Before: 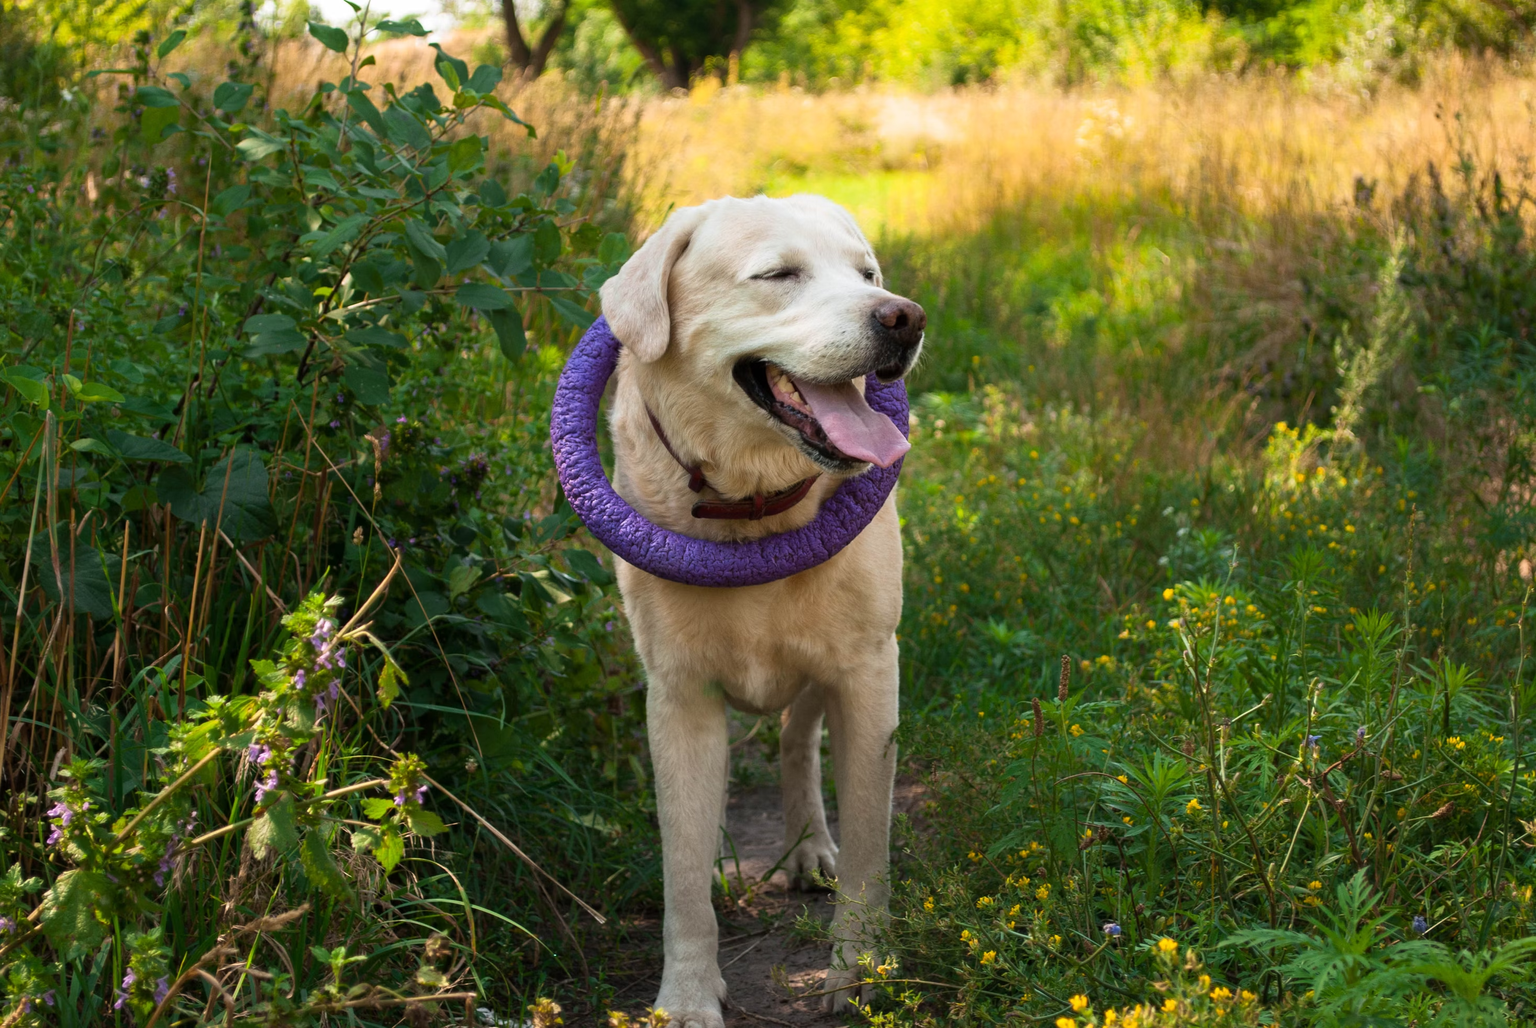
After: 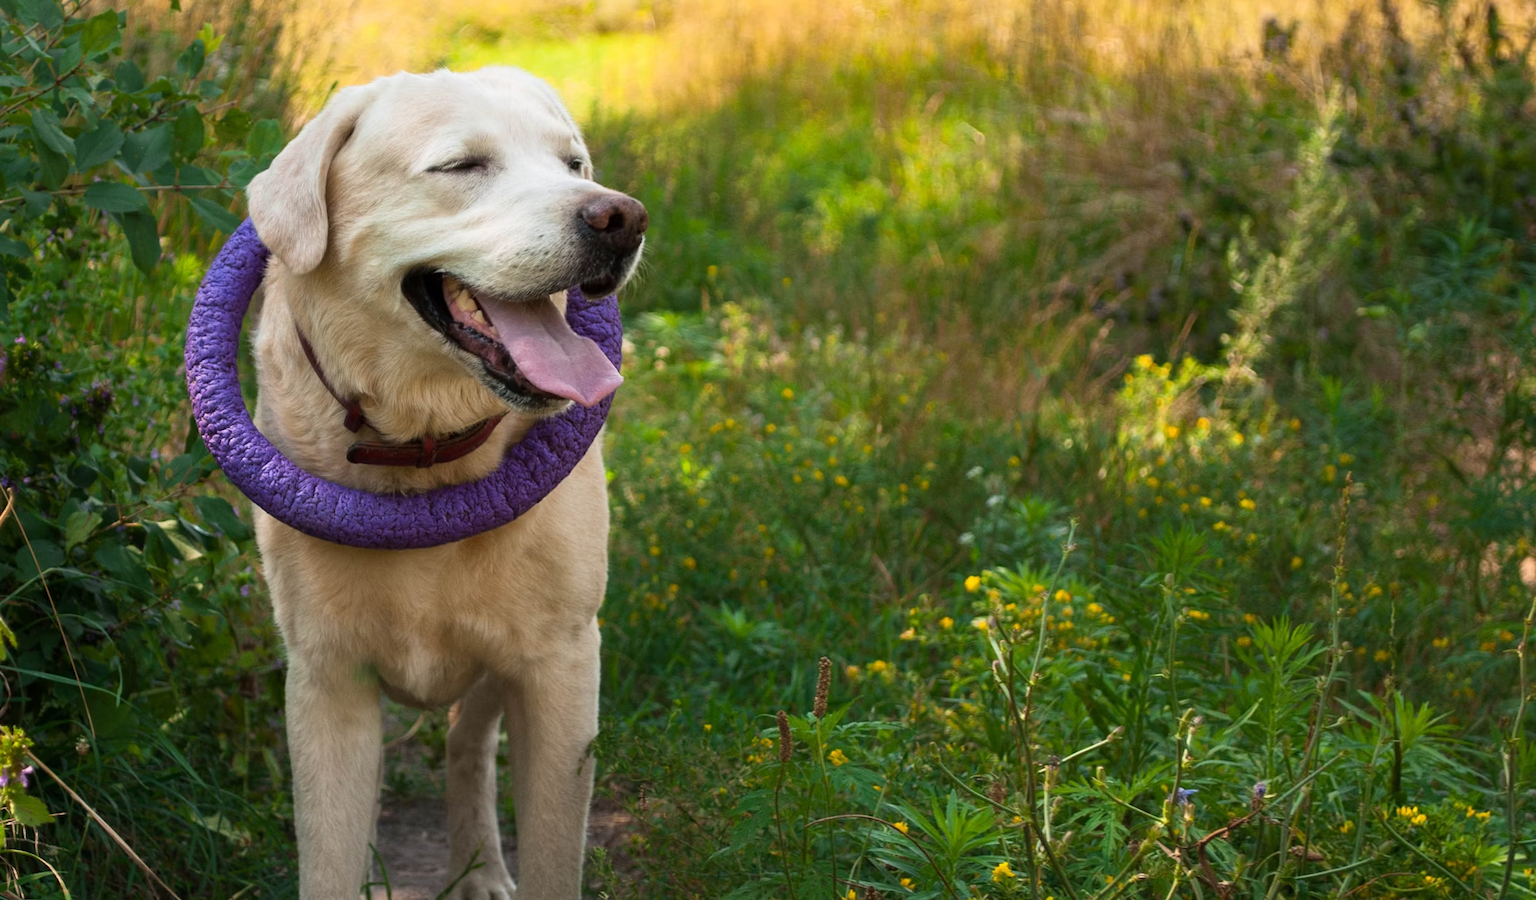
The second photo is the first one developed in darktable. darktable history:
crop: left 19.159%, top 9.58%, bottom 9.58%
rotate and perspective: rotation 1.69°, lens shift (vertical) -0.023, lens shift (horizontal) -0.291, crop left 0.025, crop right 0.988, crop top 0.092, crop bottom 0.842
